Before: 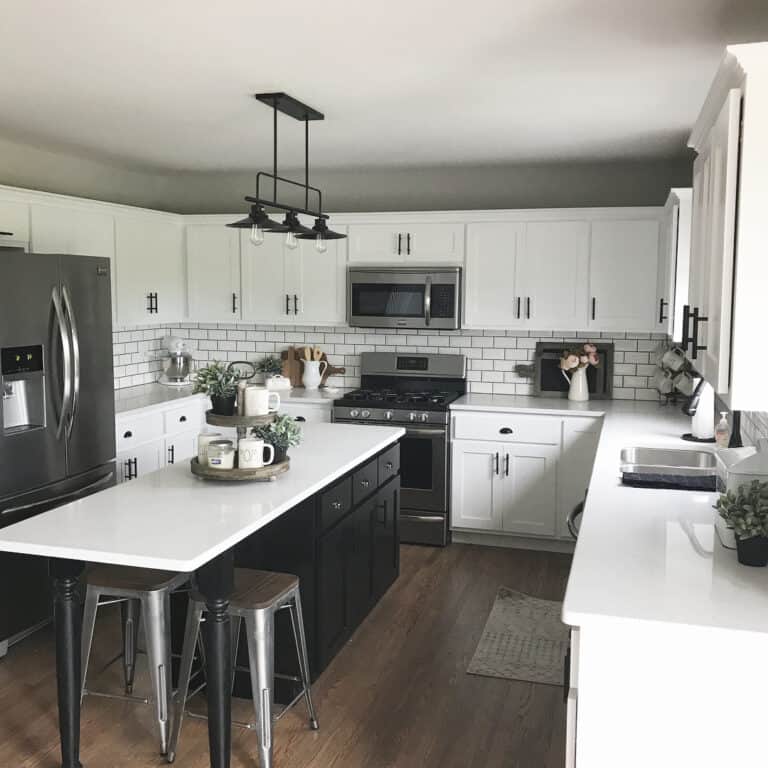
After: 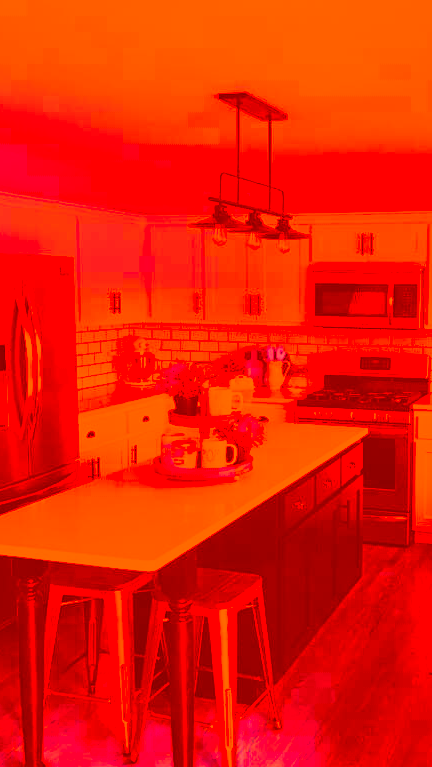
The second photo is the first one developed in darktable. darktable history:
color correction: highlights a* -39.29, highlights b* -39.93, shadows a* -39.2, shadows b* -39.24, saturation -2.98
crop: left 4.827%, right 38.886%
base curve: curves: ch0 [(0, 0) (0.028, 0.03) (0.121, 0.232) (0.46, 0.748) (0.859, 0.968) (1, 1)], preserve colors none
